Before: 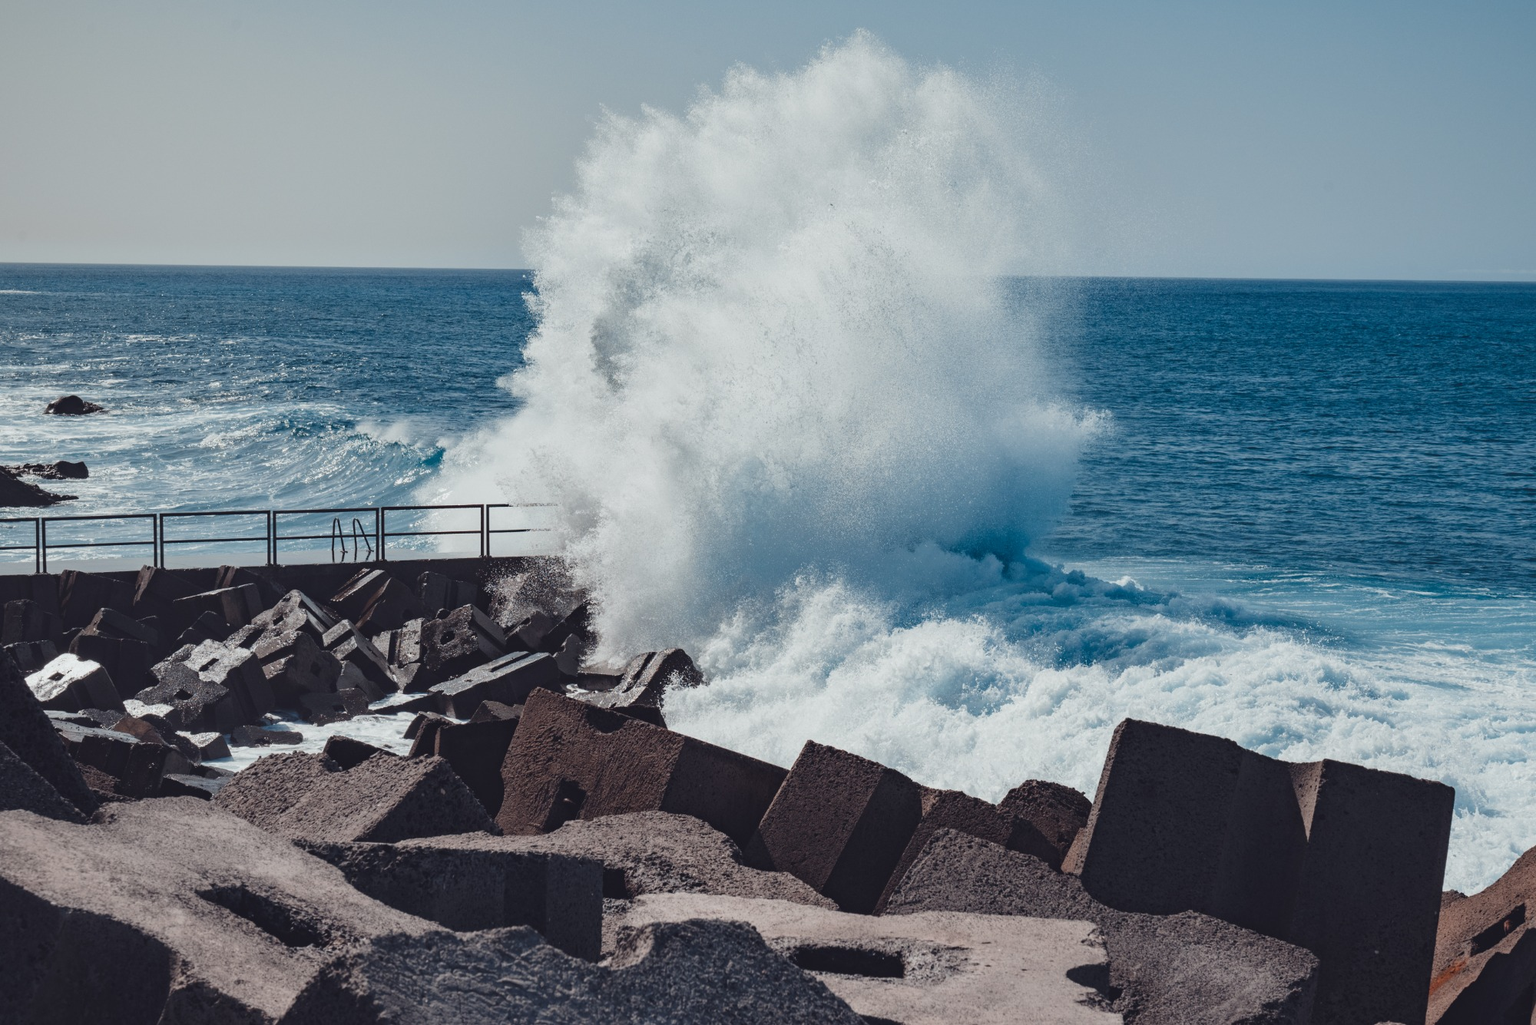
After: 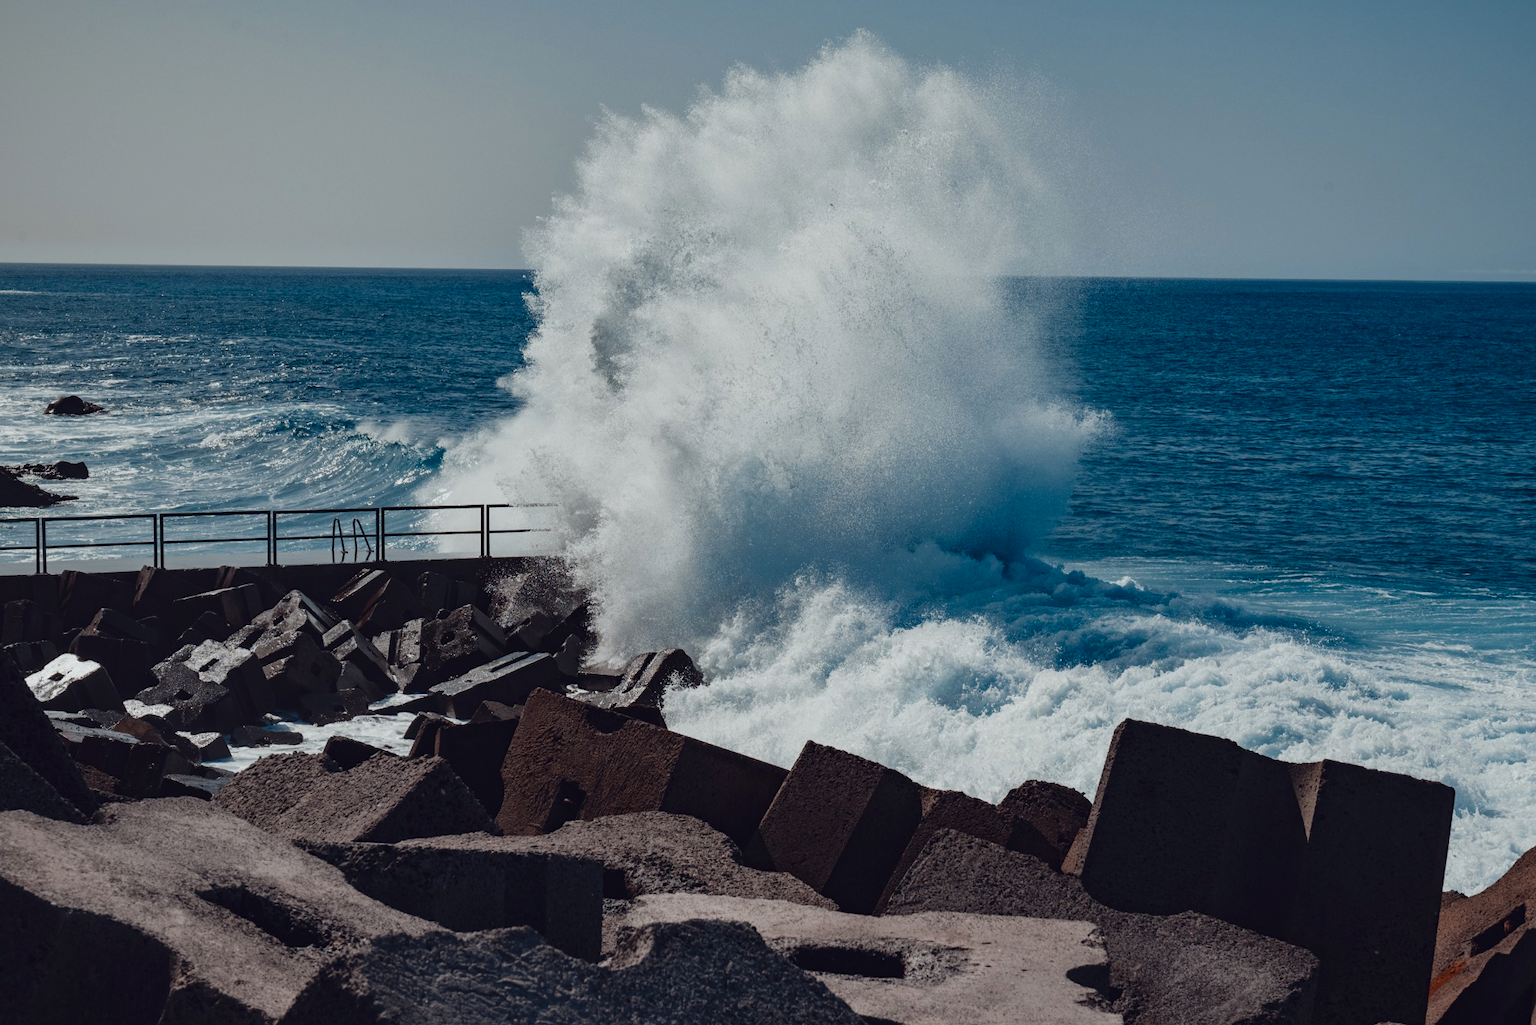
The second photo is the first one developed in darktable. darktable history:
contrast brightness saturation: brightness -0.211, saturation 0.076
